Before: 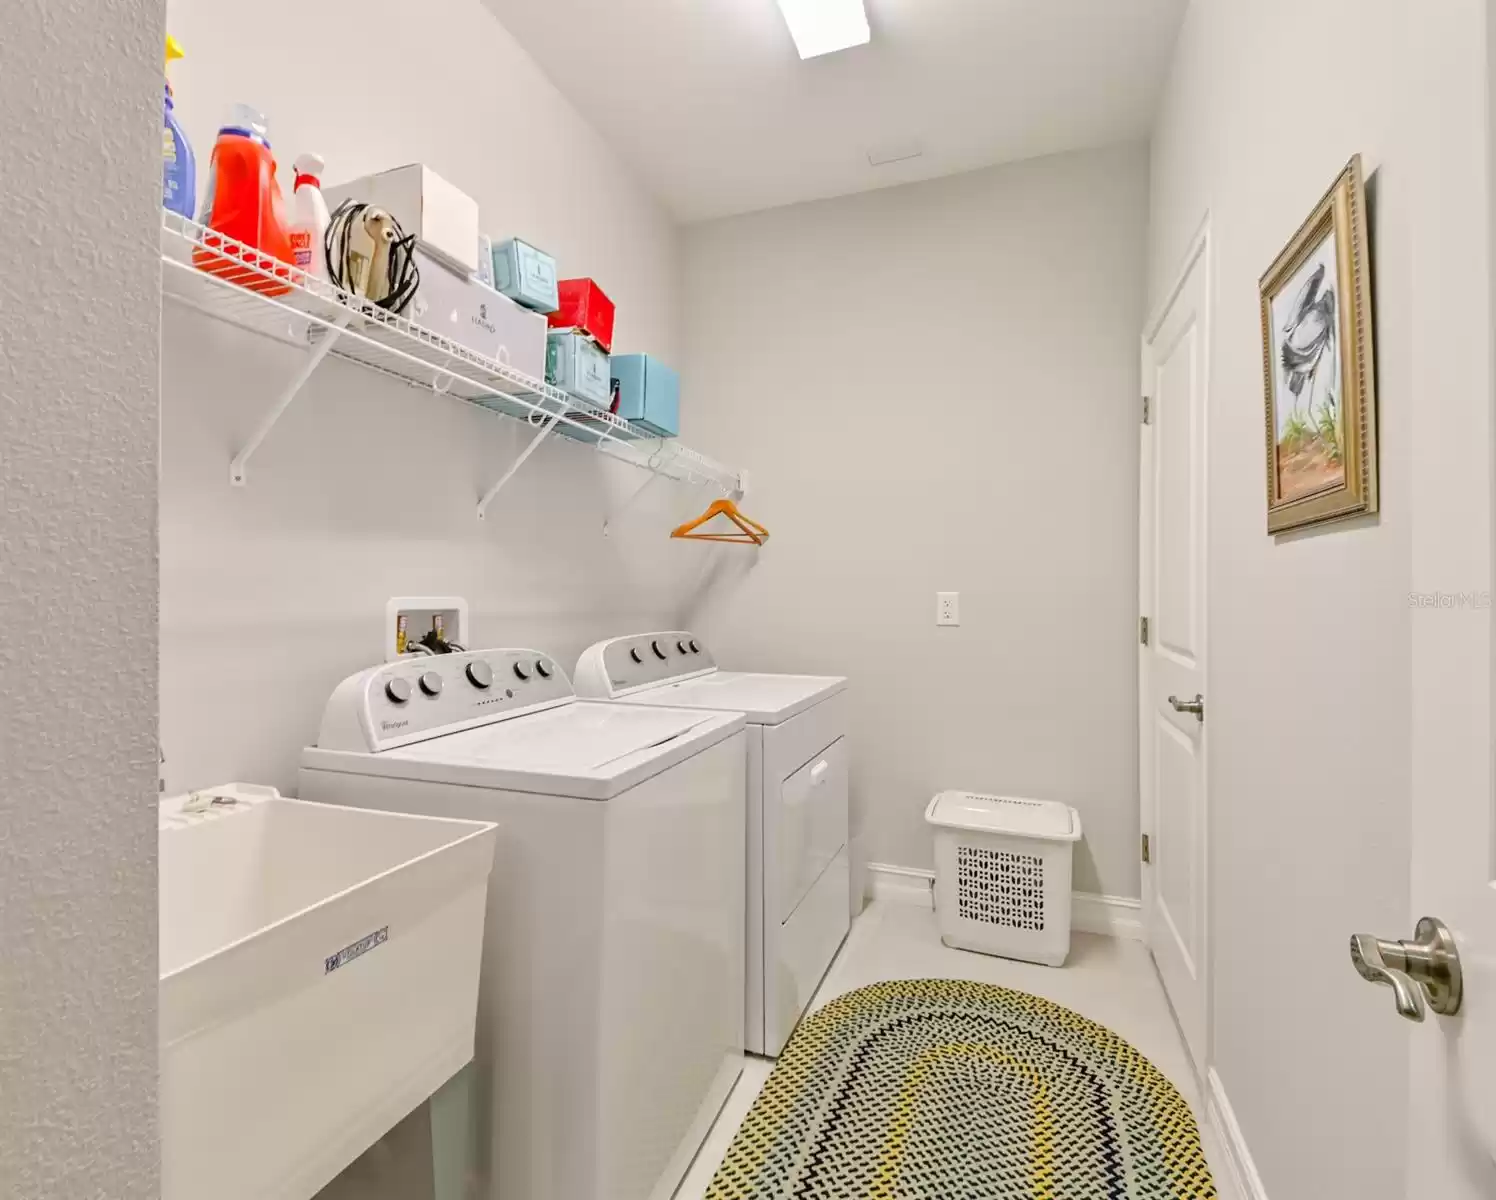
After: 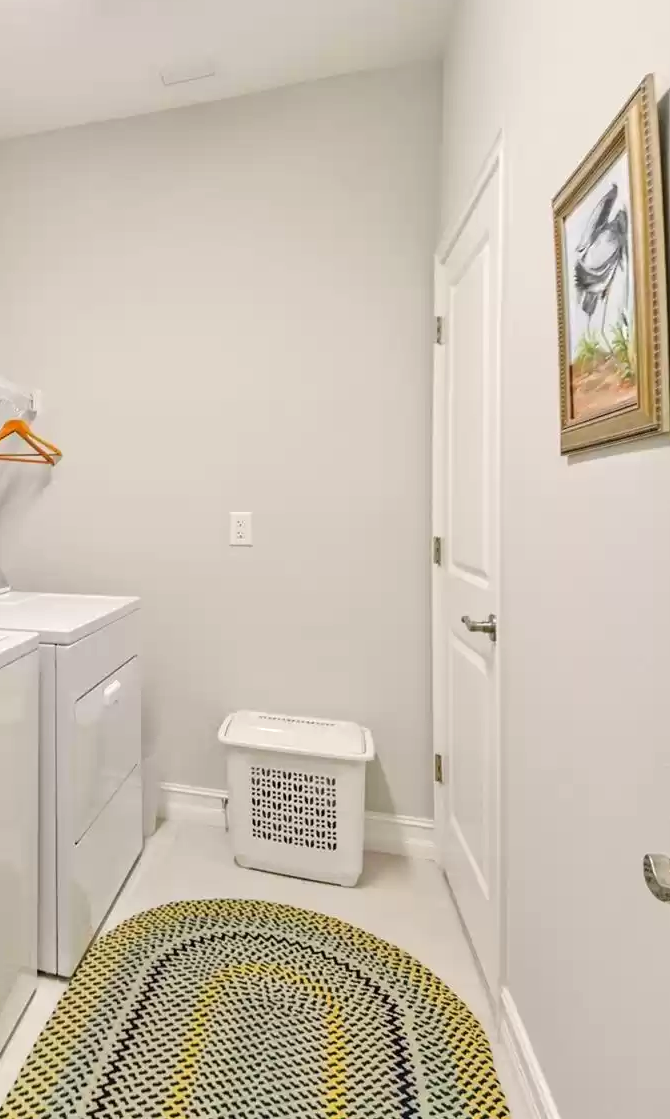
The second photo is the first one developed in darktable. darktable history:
exposure: exposure 0.2 EV, compensate highlight preservation false
crop: left 47.309%, top 6.725%, right 7.88%
